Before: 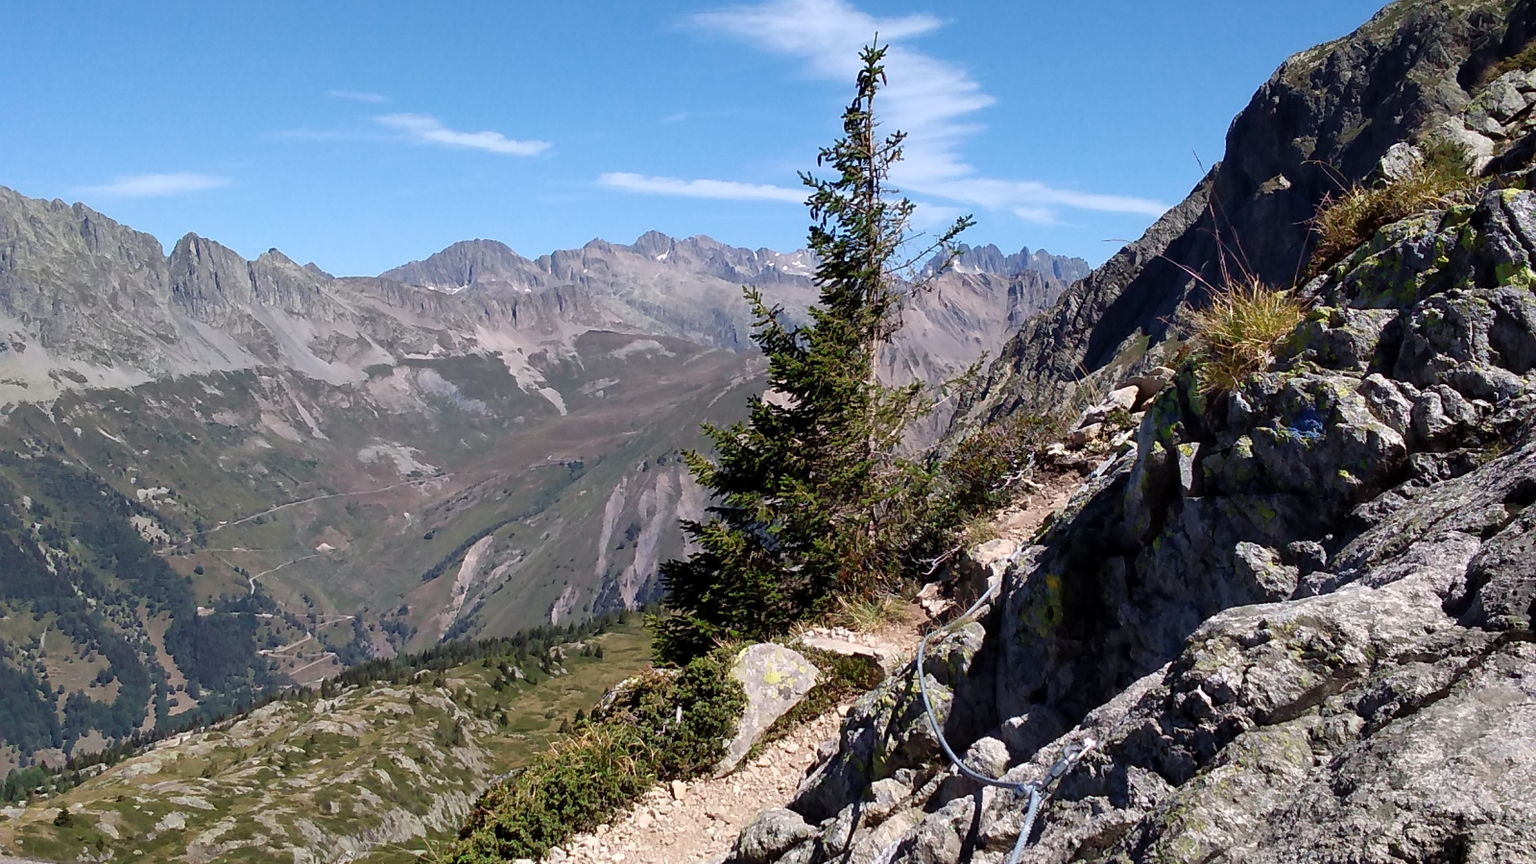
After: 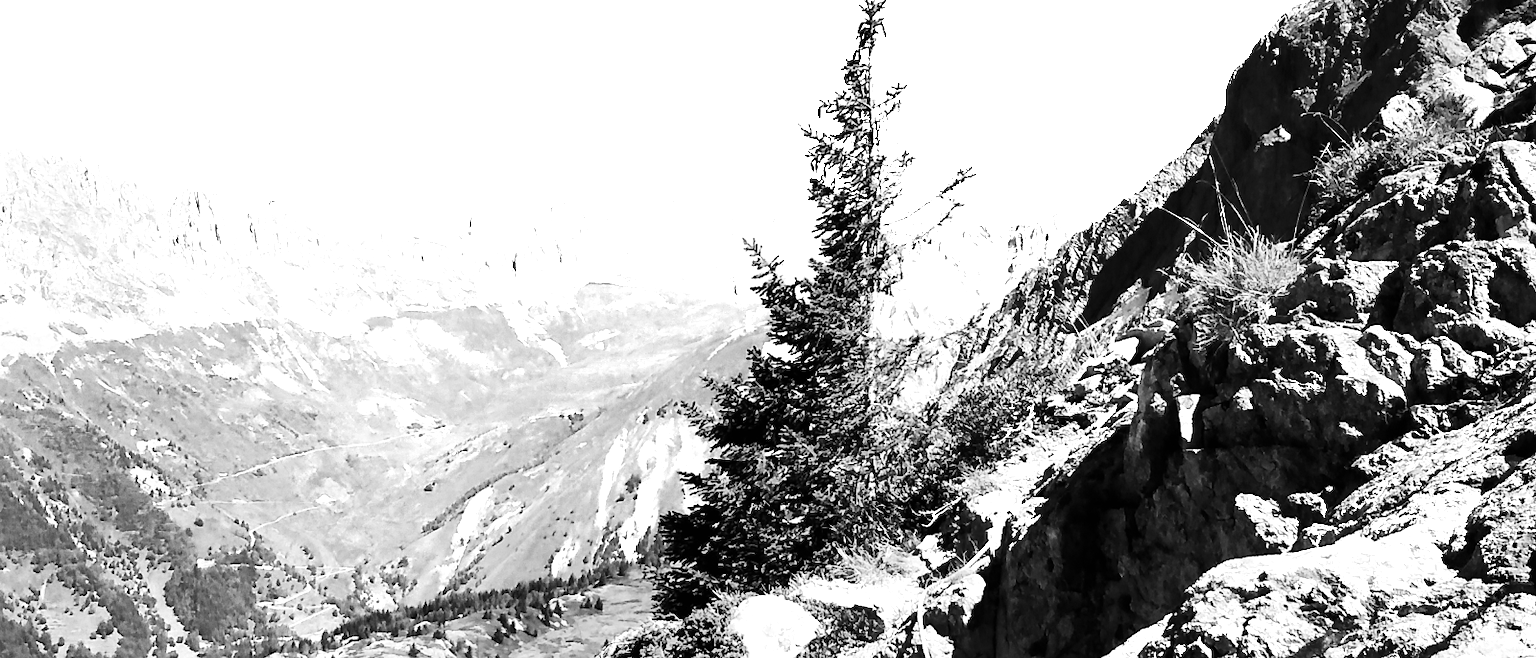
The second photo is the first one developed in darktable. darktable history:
exposure: black level correction 0, exposure 1.098 EV, compensate highlight preservation false
color balance rgb: perceptual saturation grading › global saturation 0.91%, perceptual saturation grading › mid-tones 11.529%, perceptual brilliance grading › highlights 10.205%, perceptual brilliance grading › mid-tones 5.639%
contrast brightness saturation: contrast 0.399, brightness 0.045, saturation 0.251
color zones: curves: ch0 [(0, 0.613) (0.01, 0.613) (0.245, 0.448) (0.498, 0.529) (0.642, 0.665) (0.879, 0.777) (0.99, 0.613)]; ch1 [(0, 0) (0.143, 0) (0.286, 0) (0.429, 0) (0.571, 0) (0.714, 0) (0.857, 0)]
crop: top 5.625%, bottom 18.048%
